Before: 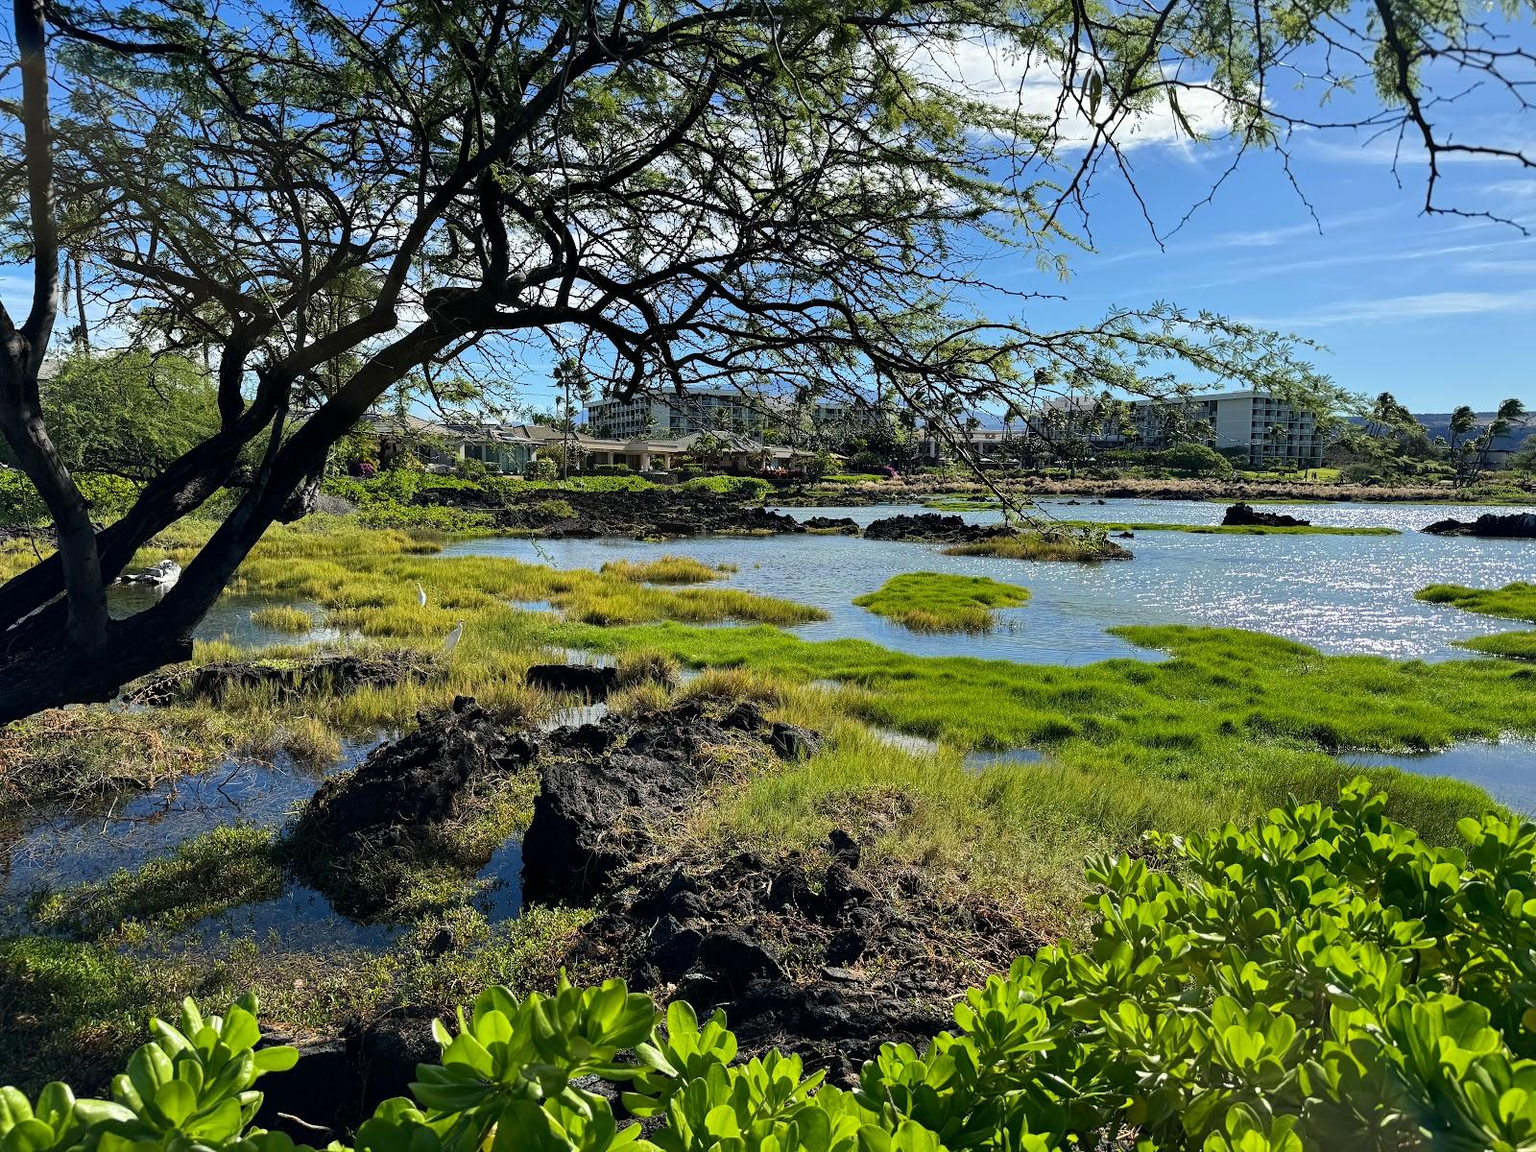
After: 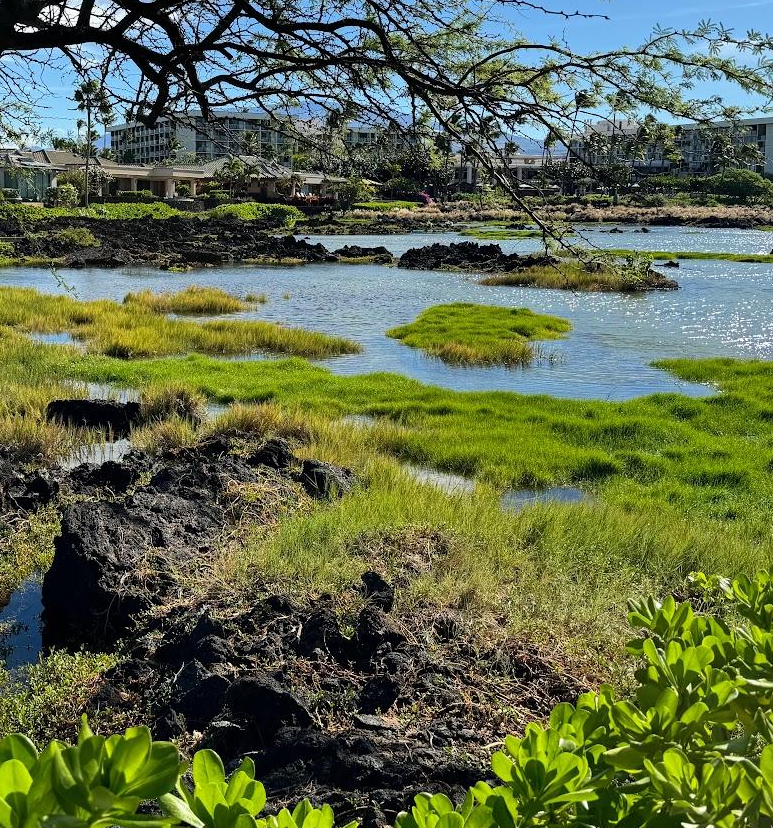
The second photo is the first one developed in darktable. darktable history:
crop: left 31.393%, top 24.437%, right 20.277%, bottom 6.55%
